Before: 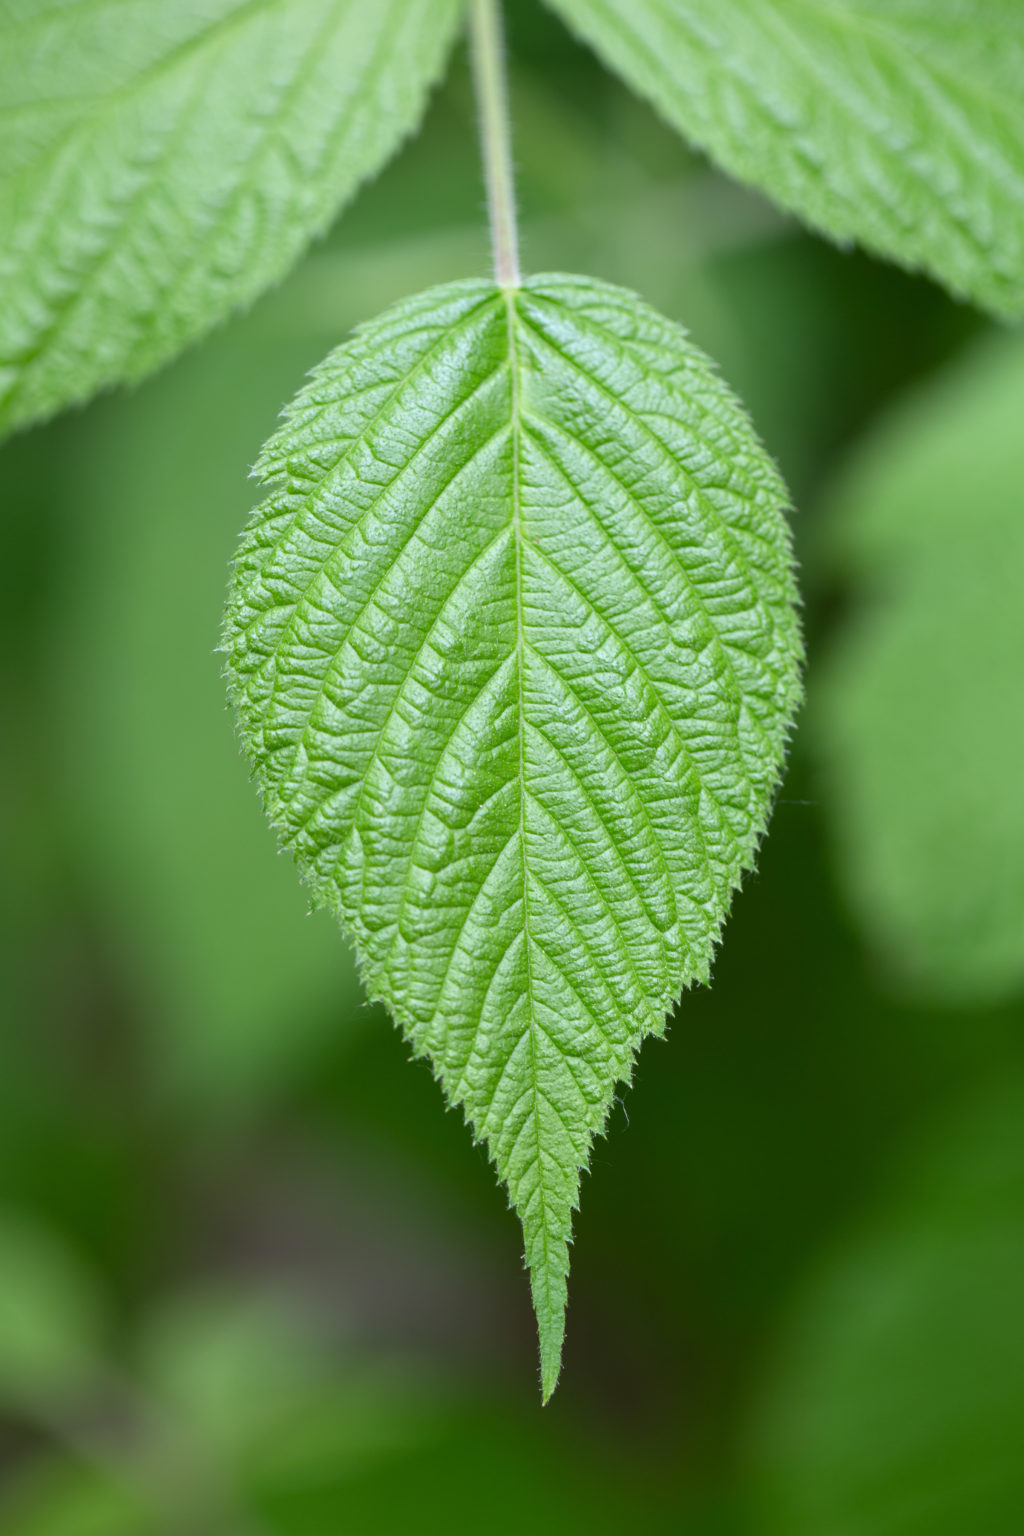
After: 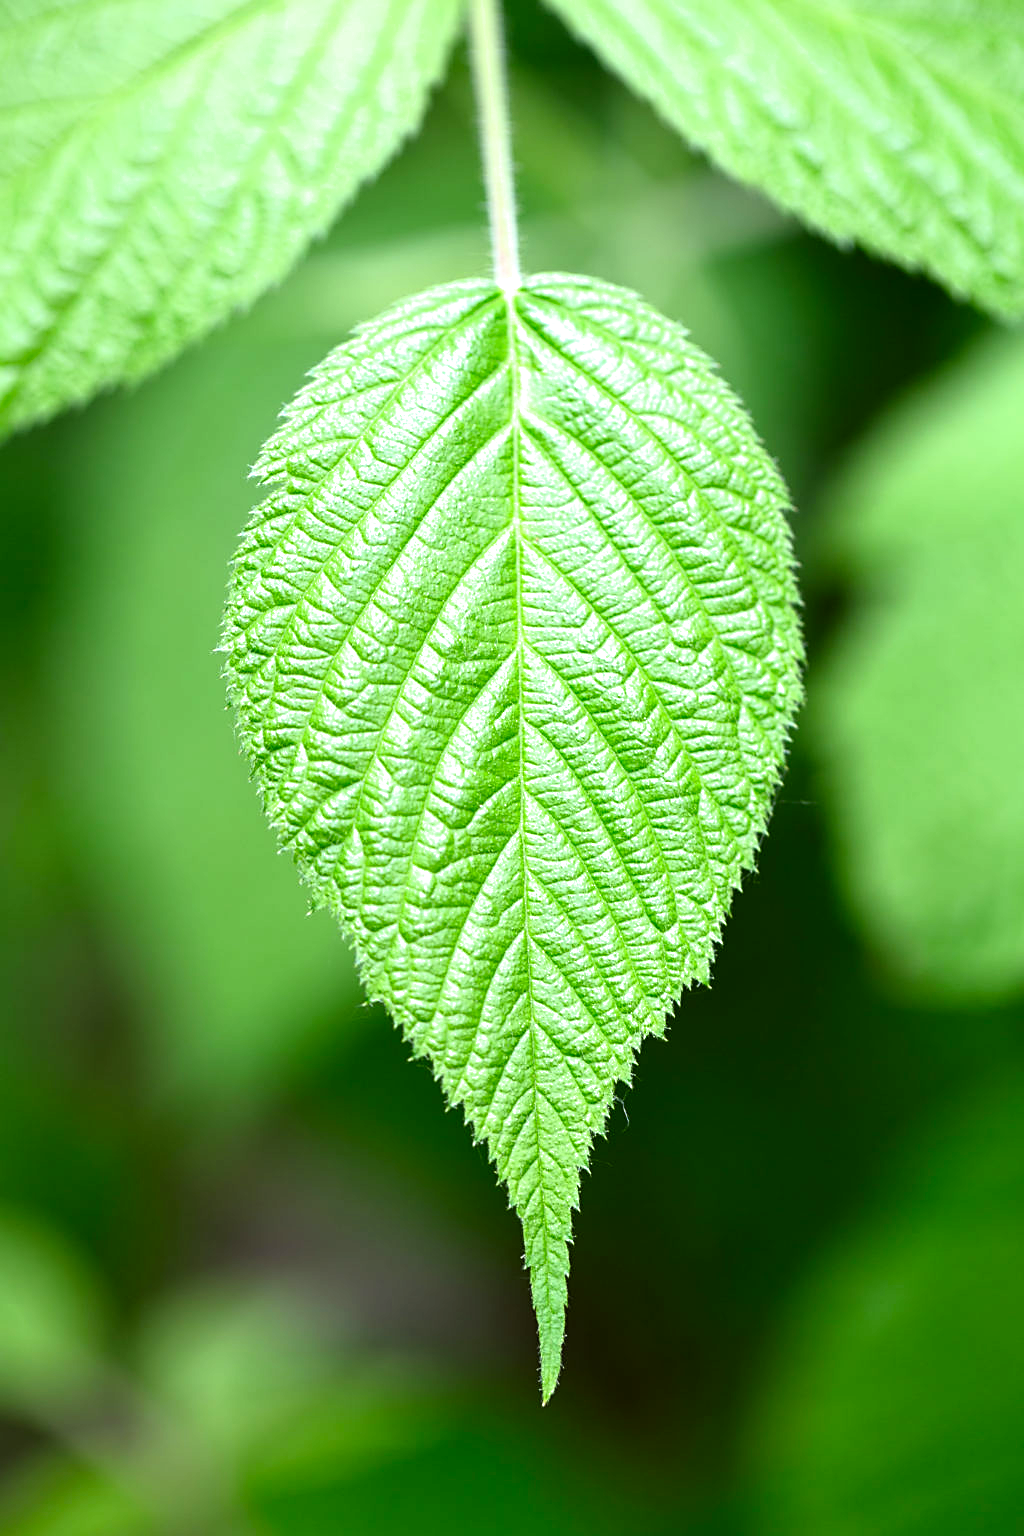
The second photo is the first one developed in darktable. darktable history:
sharpen: on, module defaults
exposure: exposure 0.402 EV, compensate highlight preservation false
contrast brightness saturation: contrast 0.092, saturation 0.274
filmic rgb: black relative exposure -8.22 EV, white relative exposure 2.2 EV, target white luminance 99.989%, hardness 7.16, latitude 74.59%, contrast 1.315, highlights saturation mix -2.41%, shadows ↔ highlights balance 30.29%
